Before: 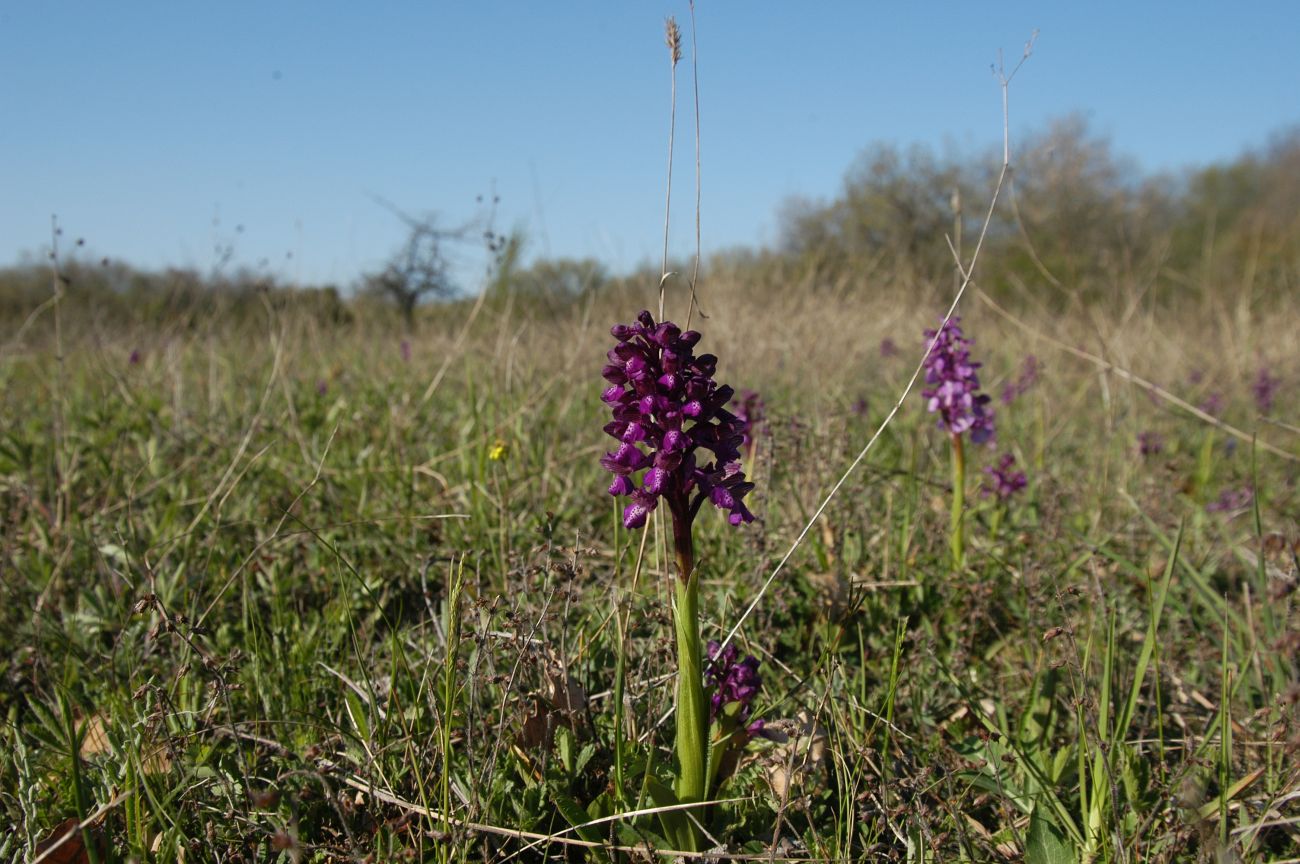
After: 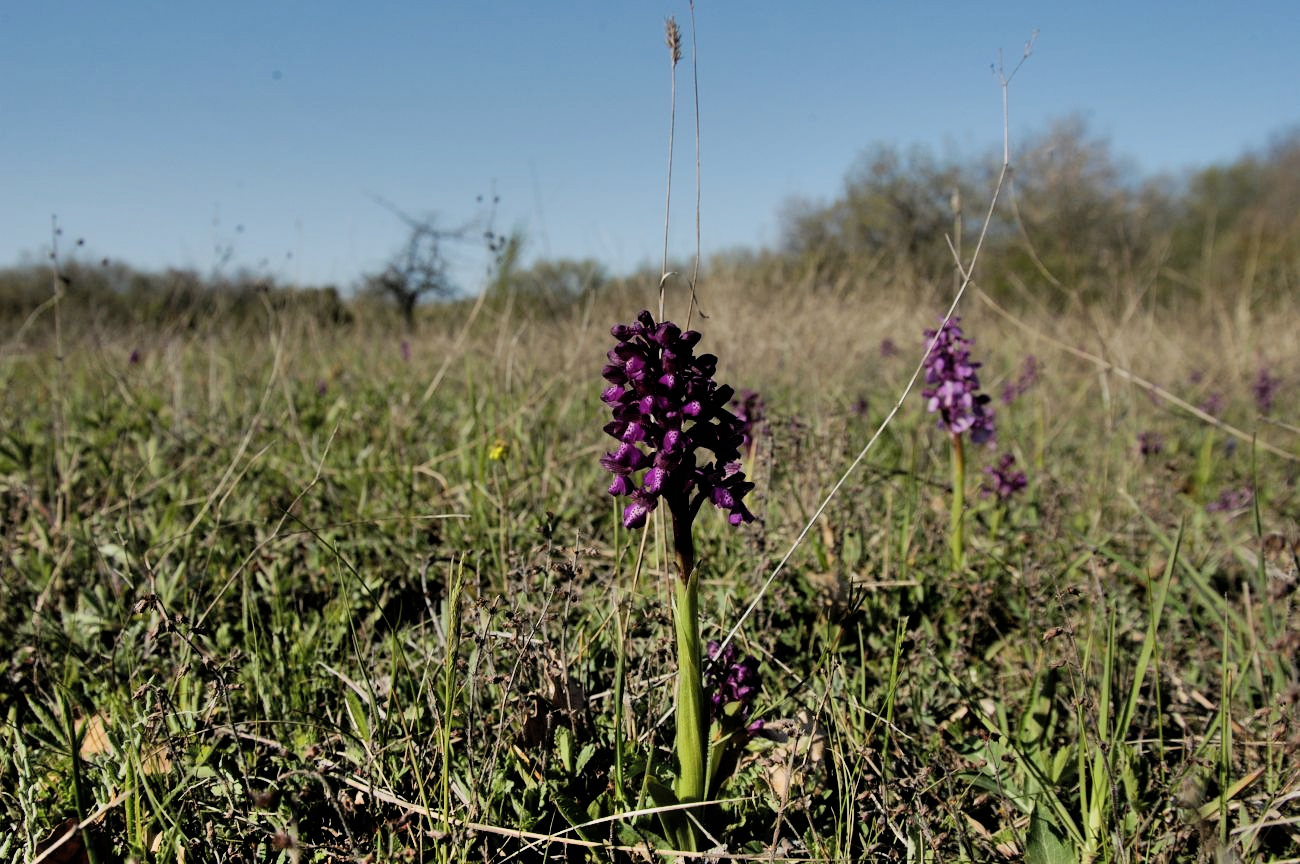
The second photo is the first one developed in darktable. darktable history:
filmic rgb: black relative exposure -5 EV, white relative exposure 3.5 EV, hardness 3.19, contrast 1.2, highlights saturation mix -50%
shadows and highlights: shadows 60, highlights -60.23, soften with gaussian
